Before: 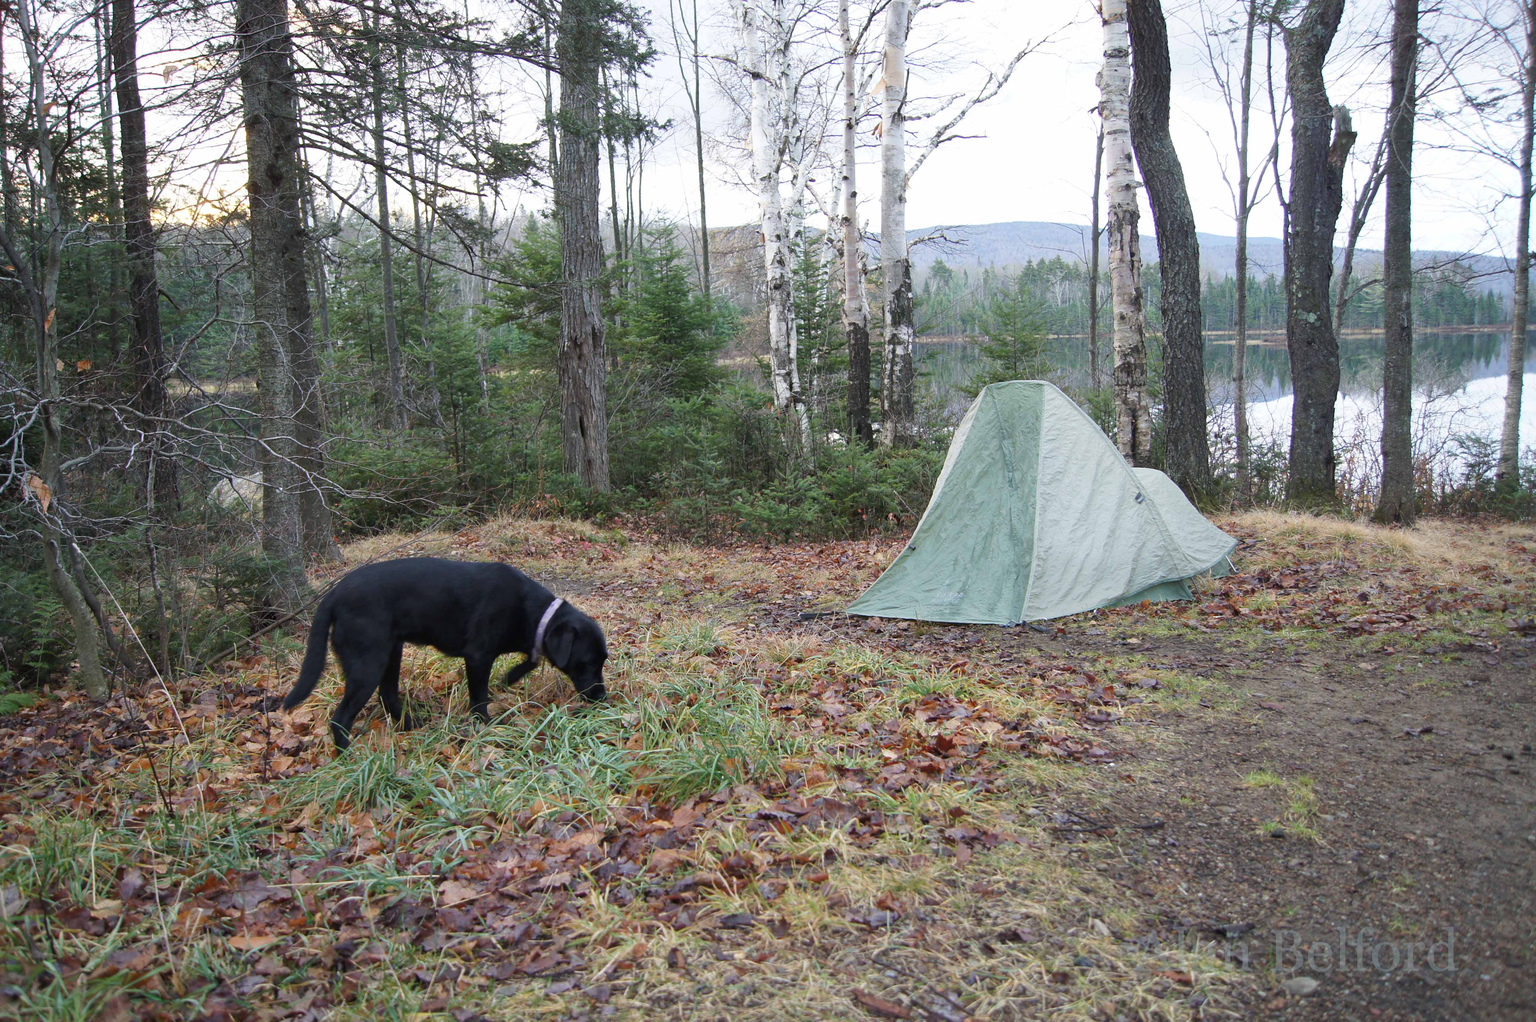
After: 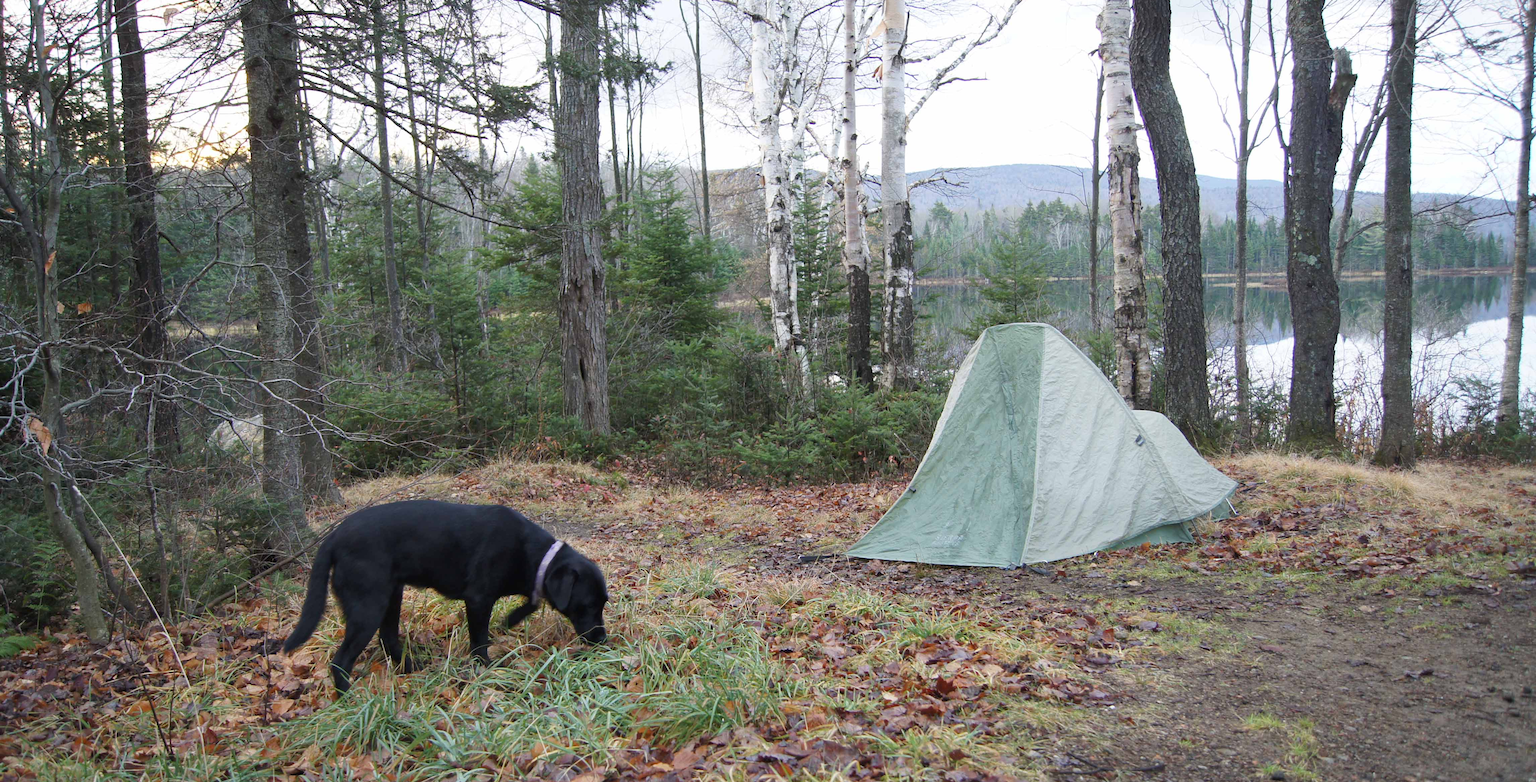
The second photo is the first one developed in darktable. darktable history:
crop: top 5.683%, bottom 17.714%
